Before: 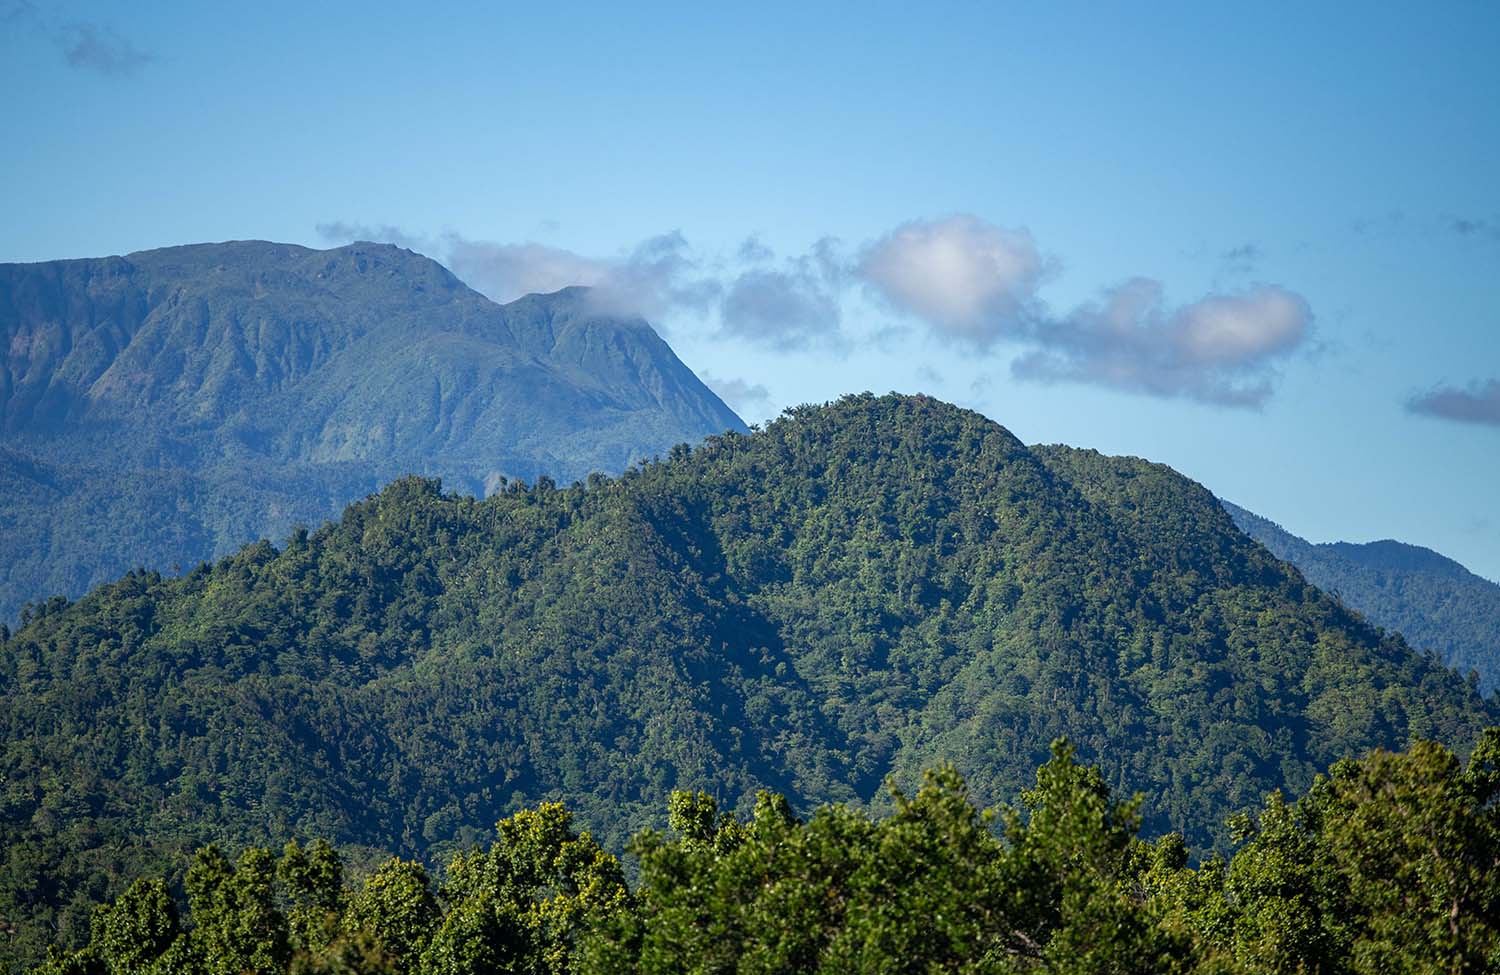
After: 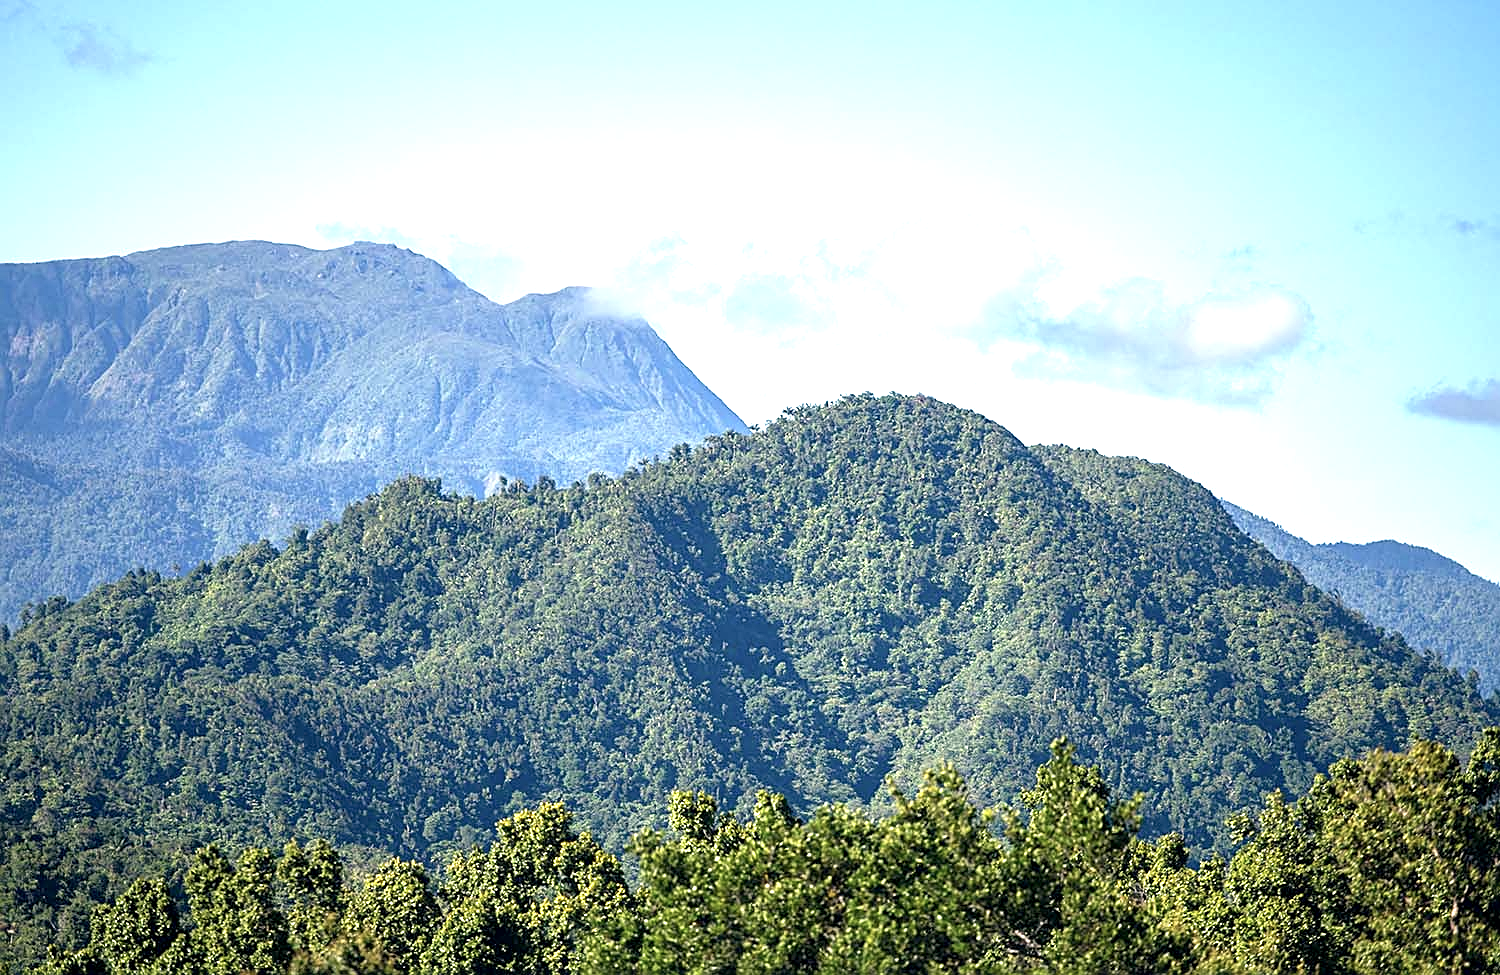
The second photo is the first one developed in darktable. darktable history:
color correction: highlights a* 2.75, highlights b* 5, shadows a* -2.04, shadows b* -4.84, saturation 0.8
exposure: black level correction 0.001, exposure 1.398 EV, compensate exposure bias true, compensate highlight preservation false
sharpen: radius 1.967
